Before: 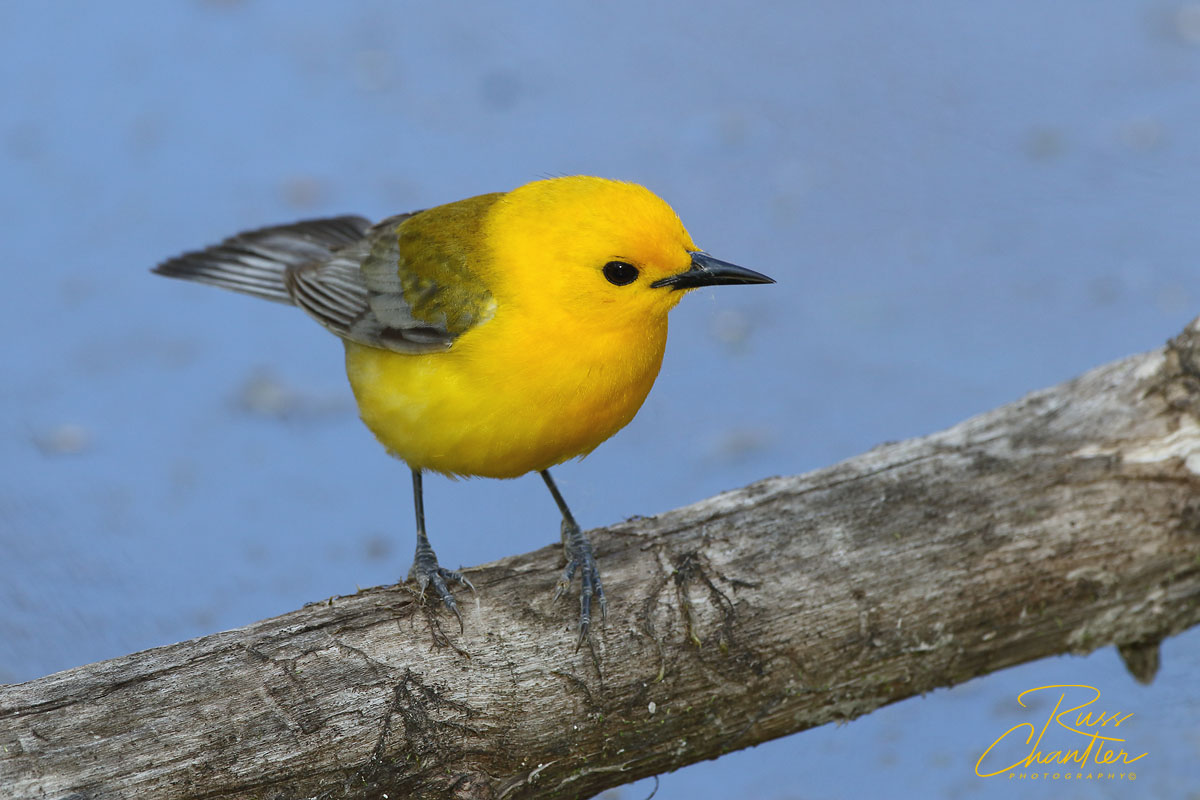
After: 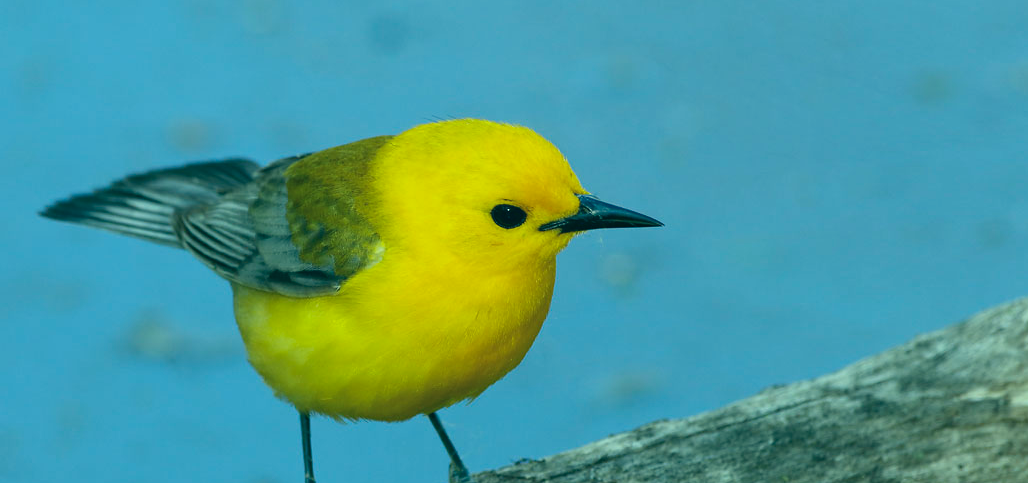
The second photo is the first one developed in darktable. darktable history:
crop and rotate: left 9.345%, top 7.22%, right 4.982%, bottom 32.331%
color correction: highlights a* -20.08, highlights b* 9.8, shadows a* -20.4, shadows b* -10.76
